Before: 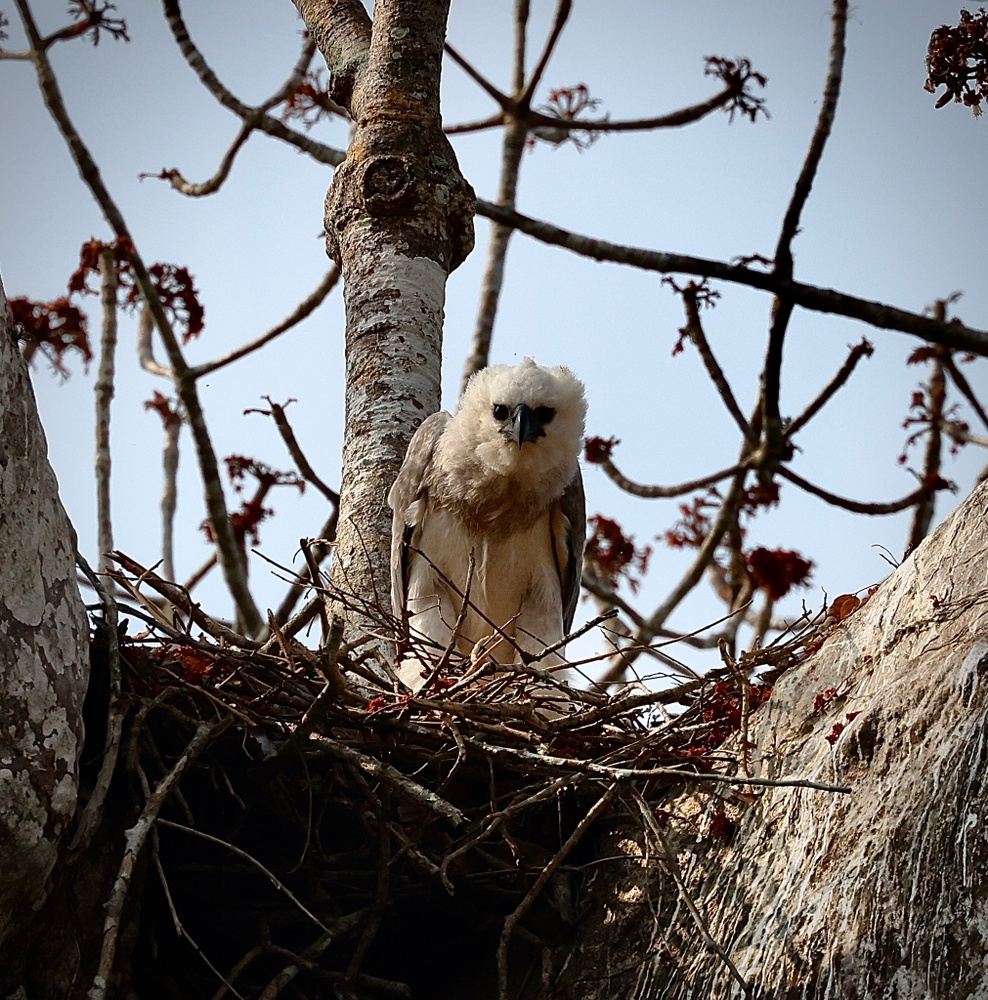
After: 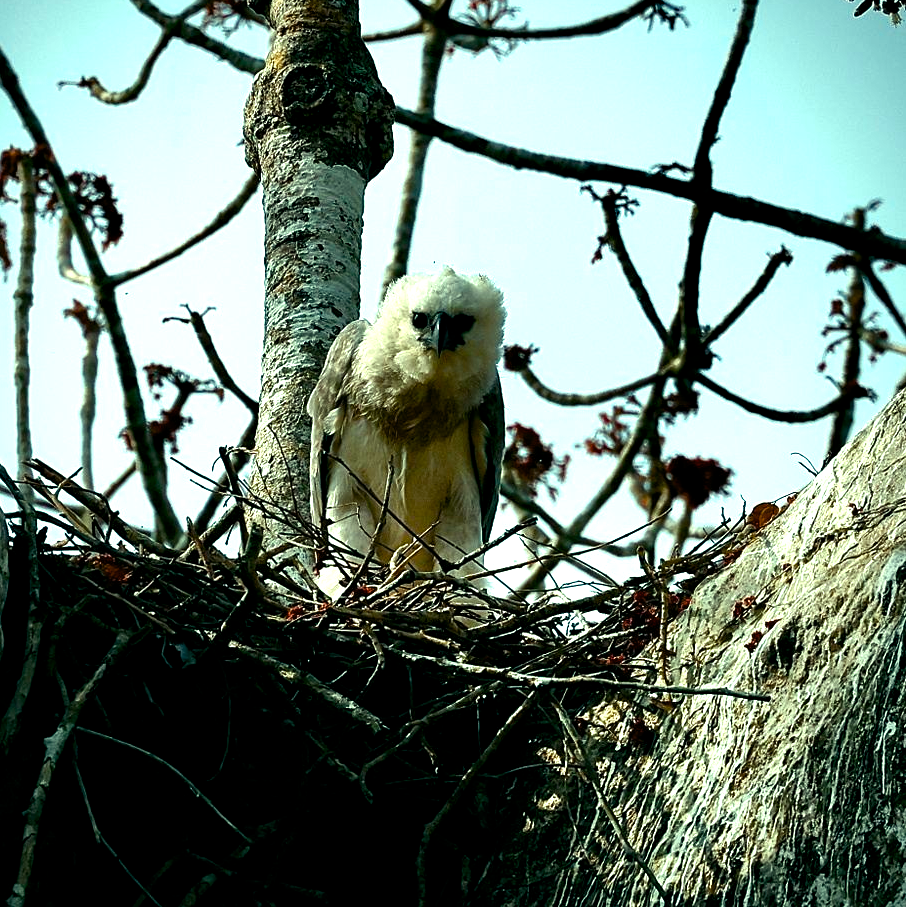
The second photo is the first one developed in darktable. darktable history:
crop and rotate: left 8.262%, top 9.226%
color balance rgb: shadows lift › luminance -7.7%, shadows lift › chroma 2.13%, shadows lift › hue 165.27°, power › luminance -7.77%, power › chroma 1.1%, power › hue 215.88°, highlights gain › luminance 15.15%, highlights gain › chroma 7%, highlights gain › hue 125.57°, global offset › luminance -0.33%, global offset › chroma 0.11%, global offset › hue 165.27°, perceptual saturation grading › global saturation 24.42%, perceptual saturation grading › highlights -24.42%, perceptual saturation grading › mid-tones 24.42%, perceptual saturation grading › shadows 40%, perceptual brilliance grading › global brilliance -5%, perceptual brilliance grading › highlights 24.42%, perceptual brilliance grading › mid-tones 7%, perceptual brilliance grading › shadows -5%
